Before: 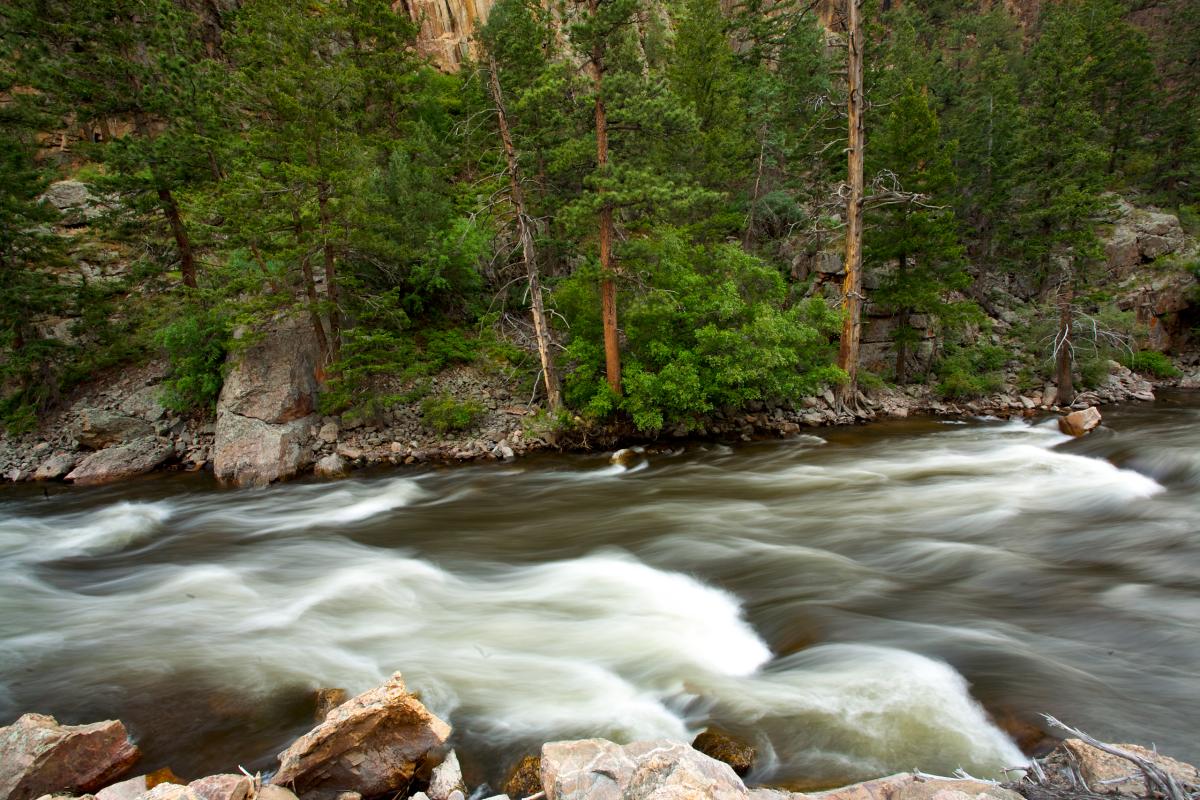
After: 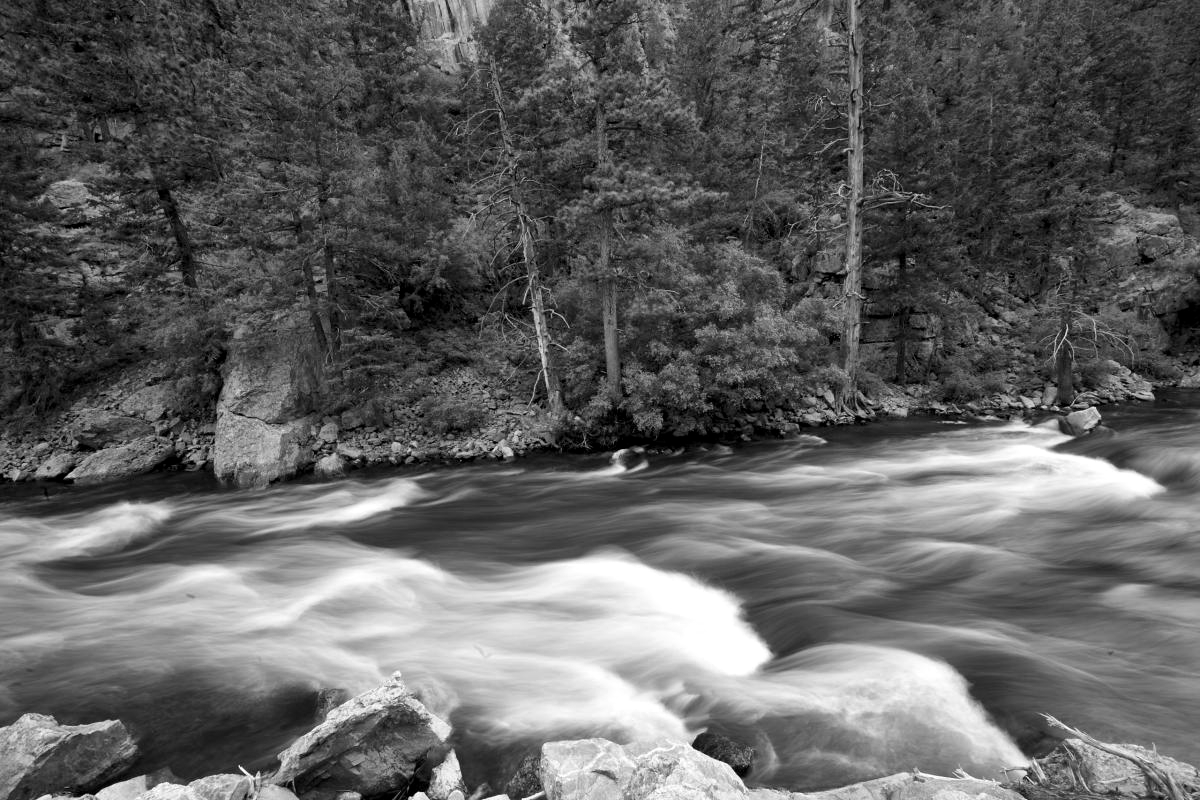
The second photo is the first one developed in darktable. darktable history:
monochrome: on, module defaults
local contrast: mode bilateral grid, contrast 20, coarseness 50, detail 120%, midtone range 0.2
